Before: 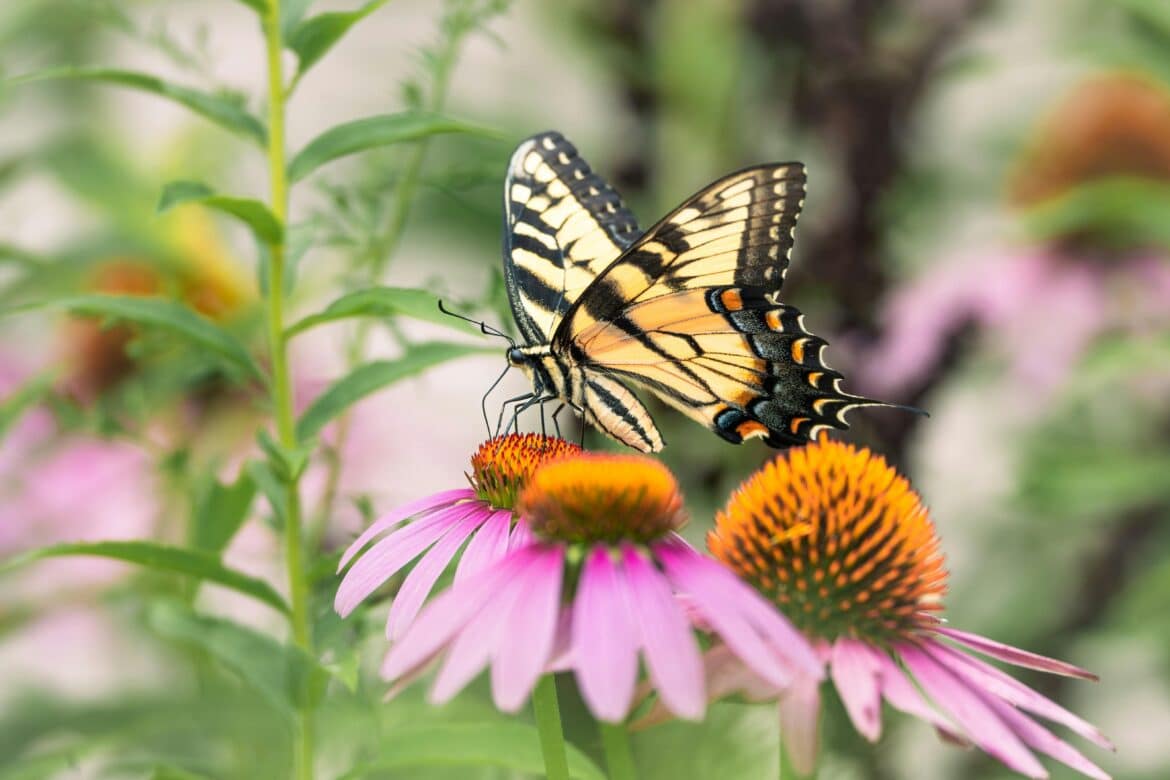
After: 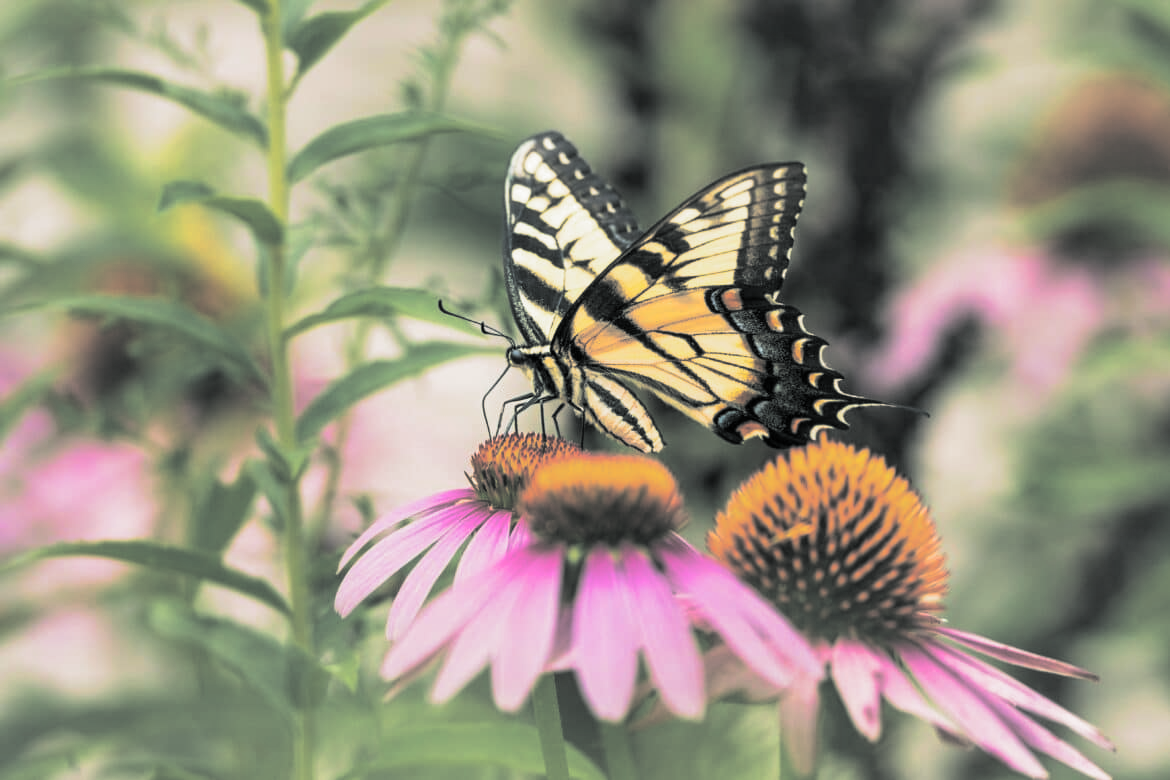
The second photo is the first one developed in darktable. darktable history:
velvia: on, module defaults
split-toning: shadows › hue 190.8°, shadows › saturation 0.05, highlights › hue 54°, highlights › saturation 0.05, compress 0%
exposure: compensate highlight preservation false
color correction: highlights b* 3
